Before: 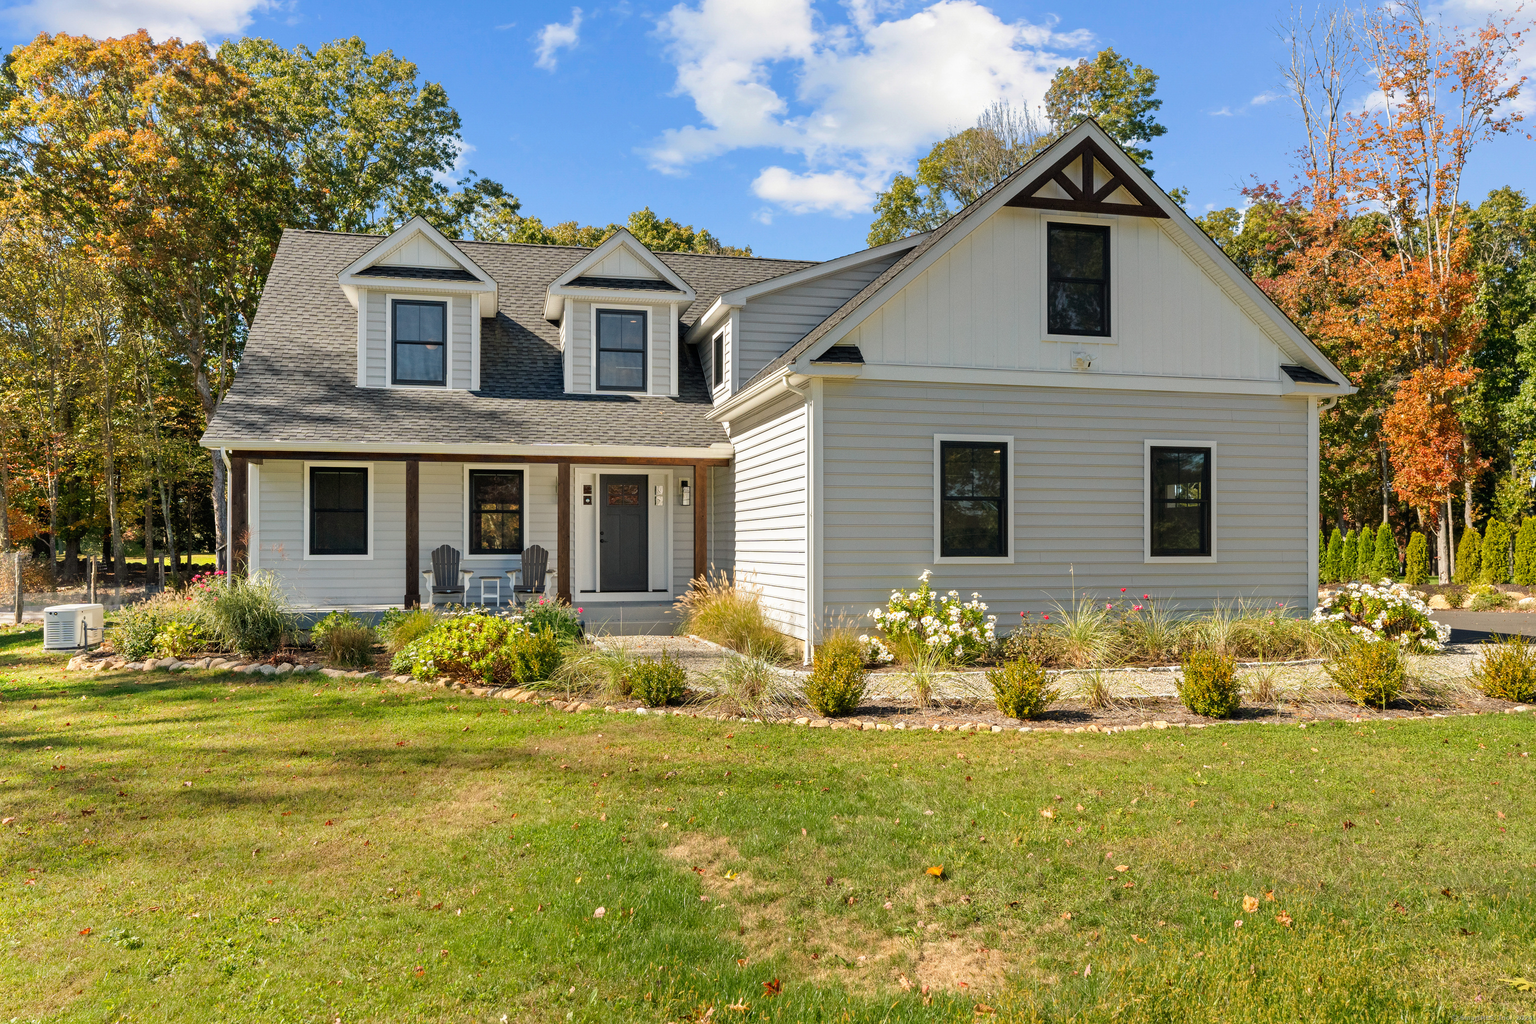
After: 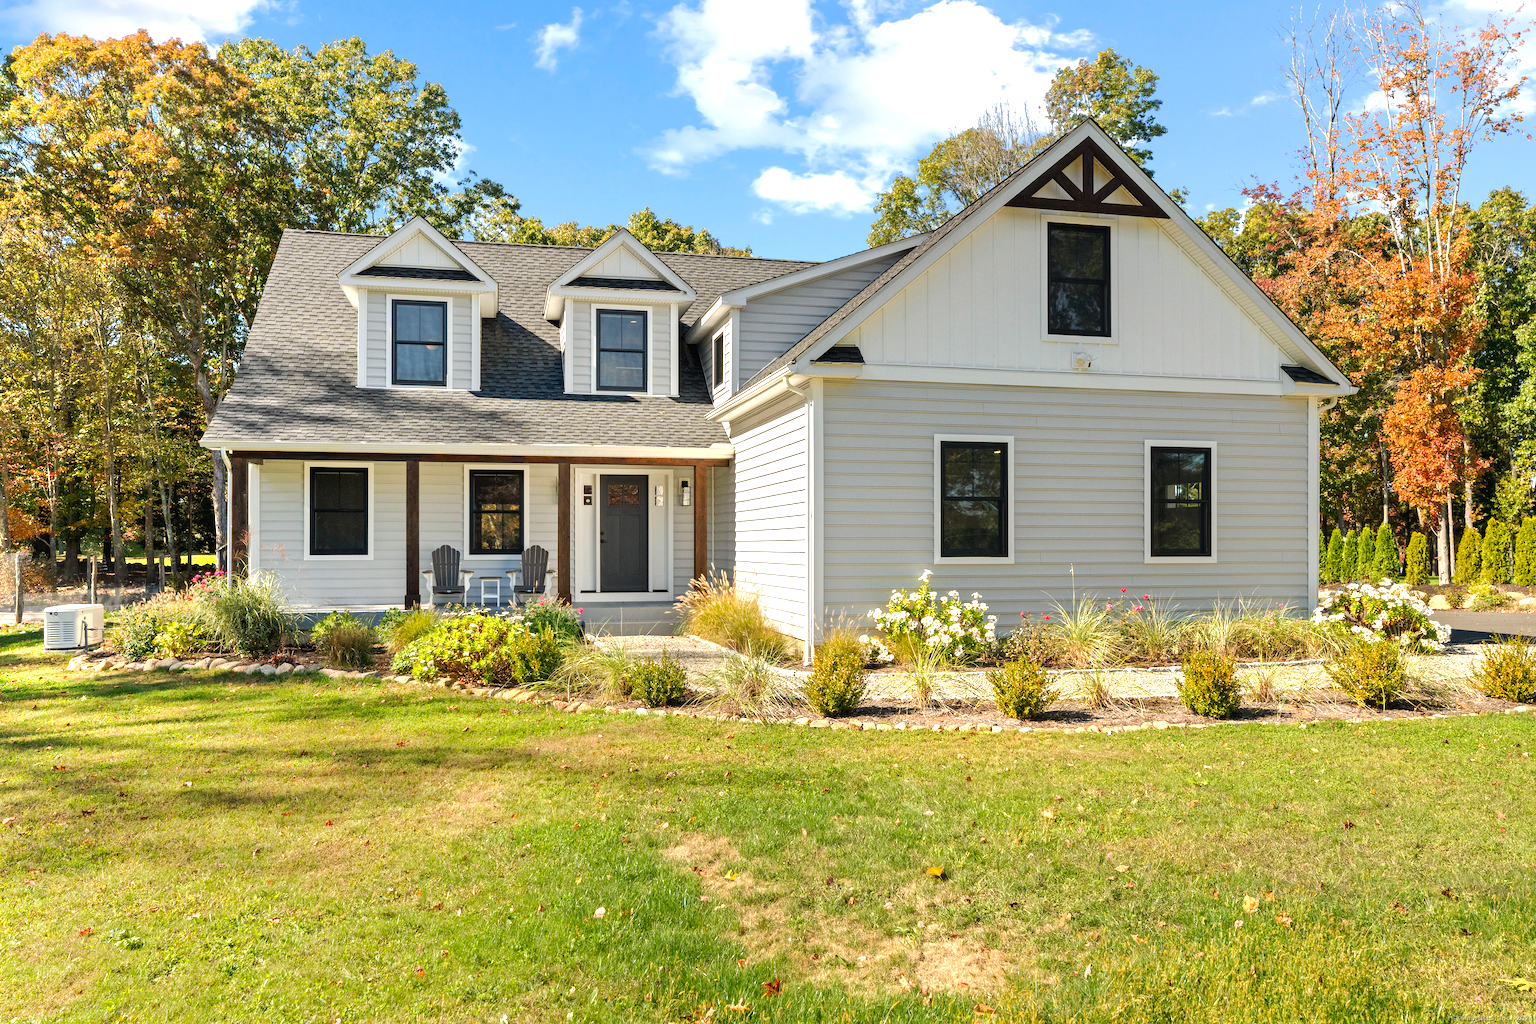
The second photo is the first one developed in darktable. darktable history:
tone curve: curves: ch0 [(0, 0) (0.003, 0.014) (0.011, 0.014) (0.025, 0.022) (0.044, 0.041) (0.069, 0.063) (0.1, 0.086) (0.136, 0.118) (0.177, 0.161) (0.224, 0.211) (0.277, 0.262) (0.335, 0.323) (0.399, 0.384) (0.468, 0.459) (0.543, 0.54) (0.623, 0.624) (0.709, 0.711) (0.801, 0.796) (0.898, 0.879) (1, 1)], preserve colors none
exposure: exposure 0.564 EV, compensate highlight preservation false
